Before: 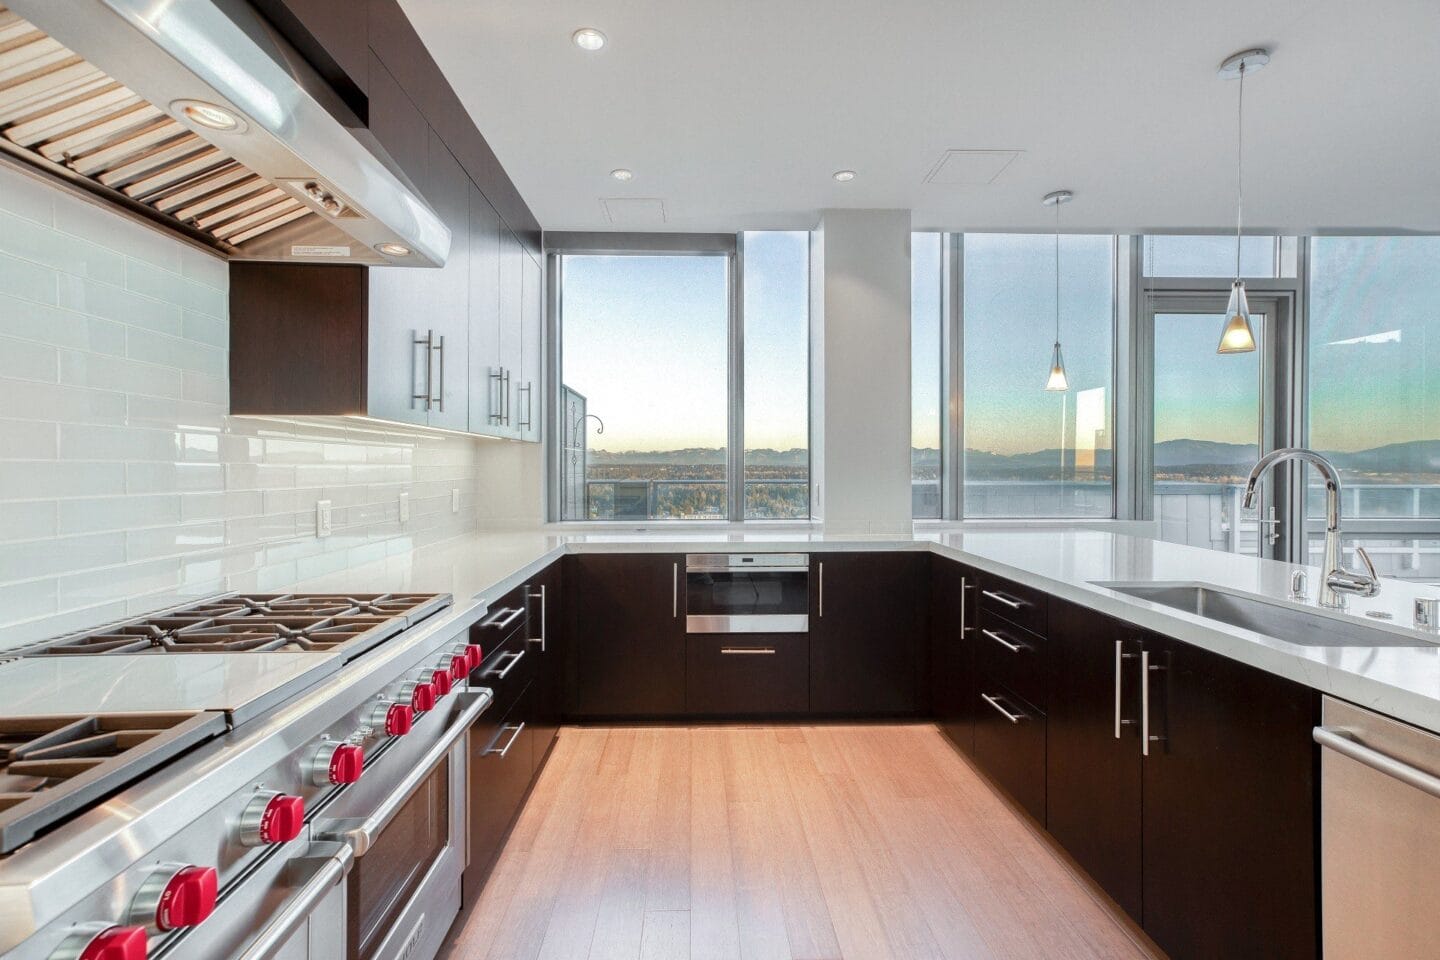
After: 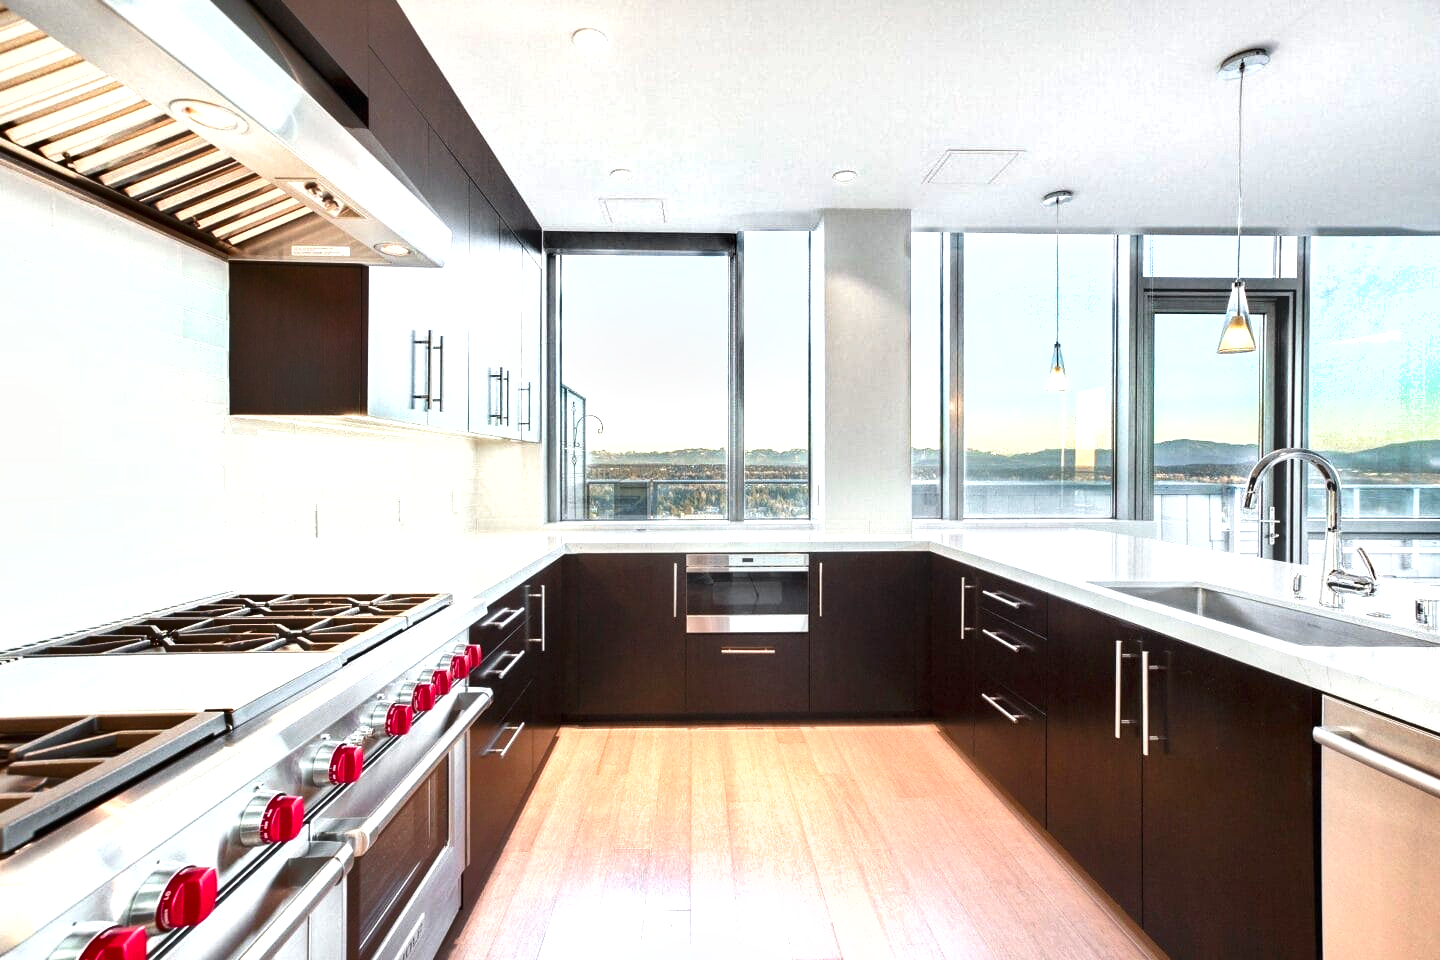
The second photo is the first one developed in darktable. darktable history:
exposure: black level correction 0, exposure 1.001 EV, compensate exposure bias true, compensate highlight preservation false
shadows and highlights: soften with gaussian
